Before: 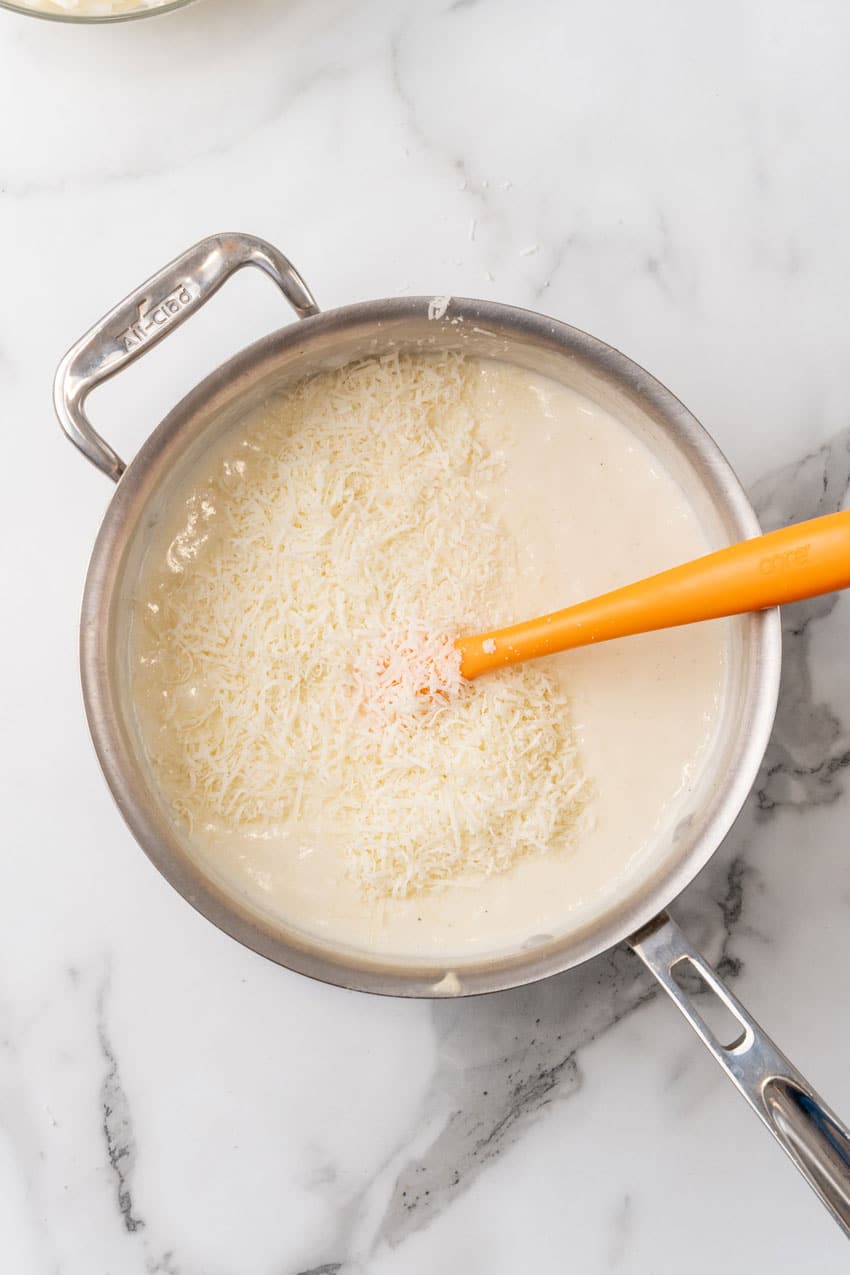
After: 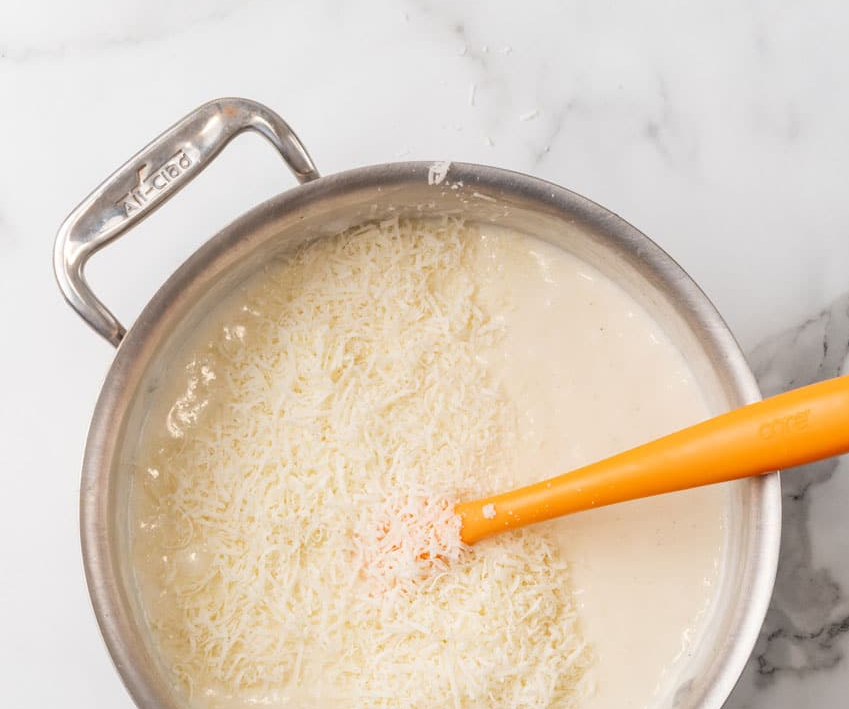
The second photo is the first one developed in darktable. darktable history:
crop and rotate: top 10.628%, bottom 33.729%
